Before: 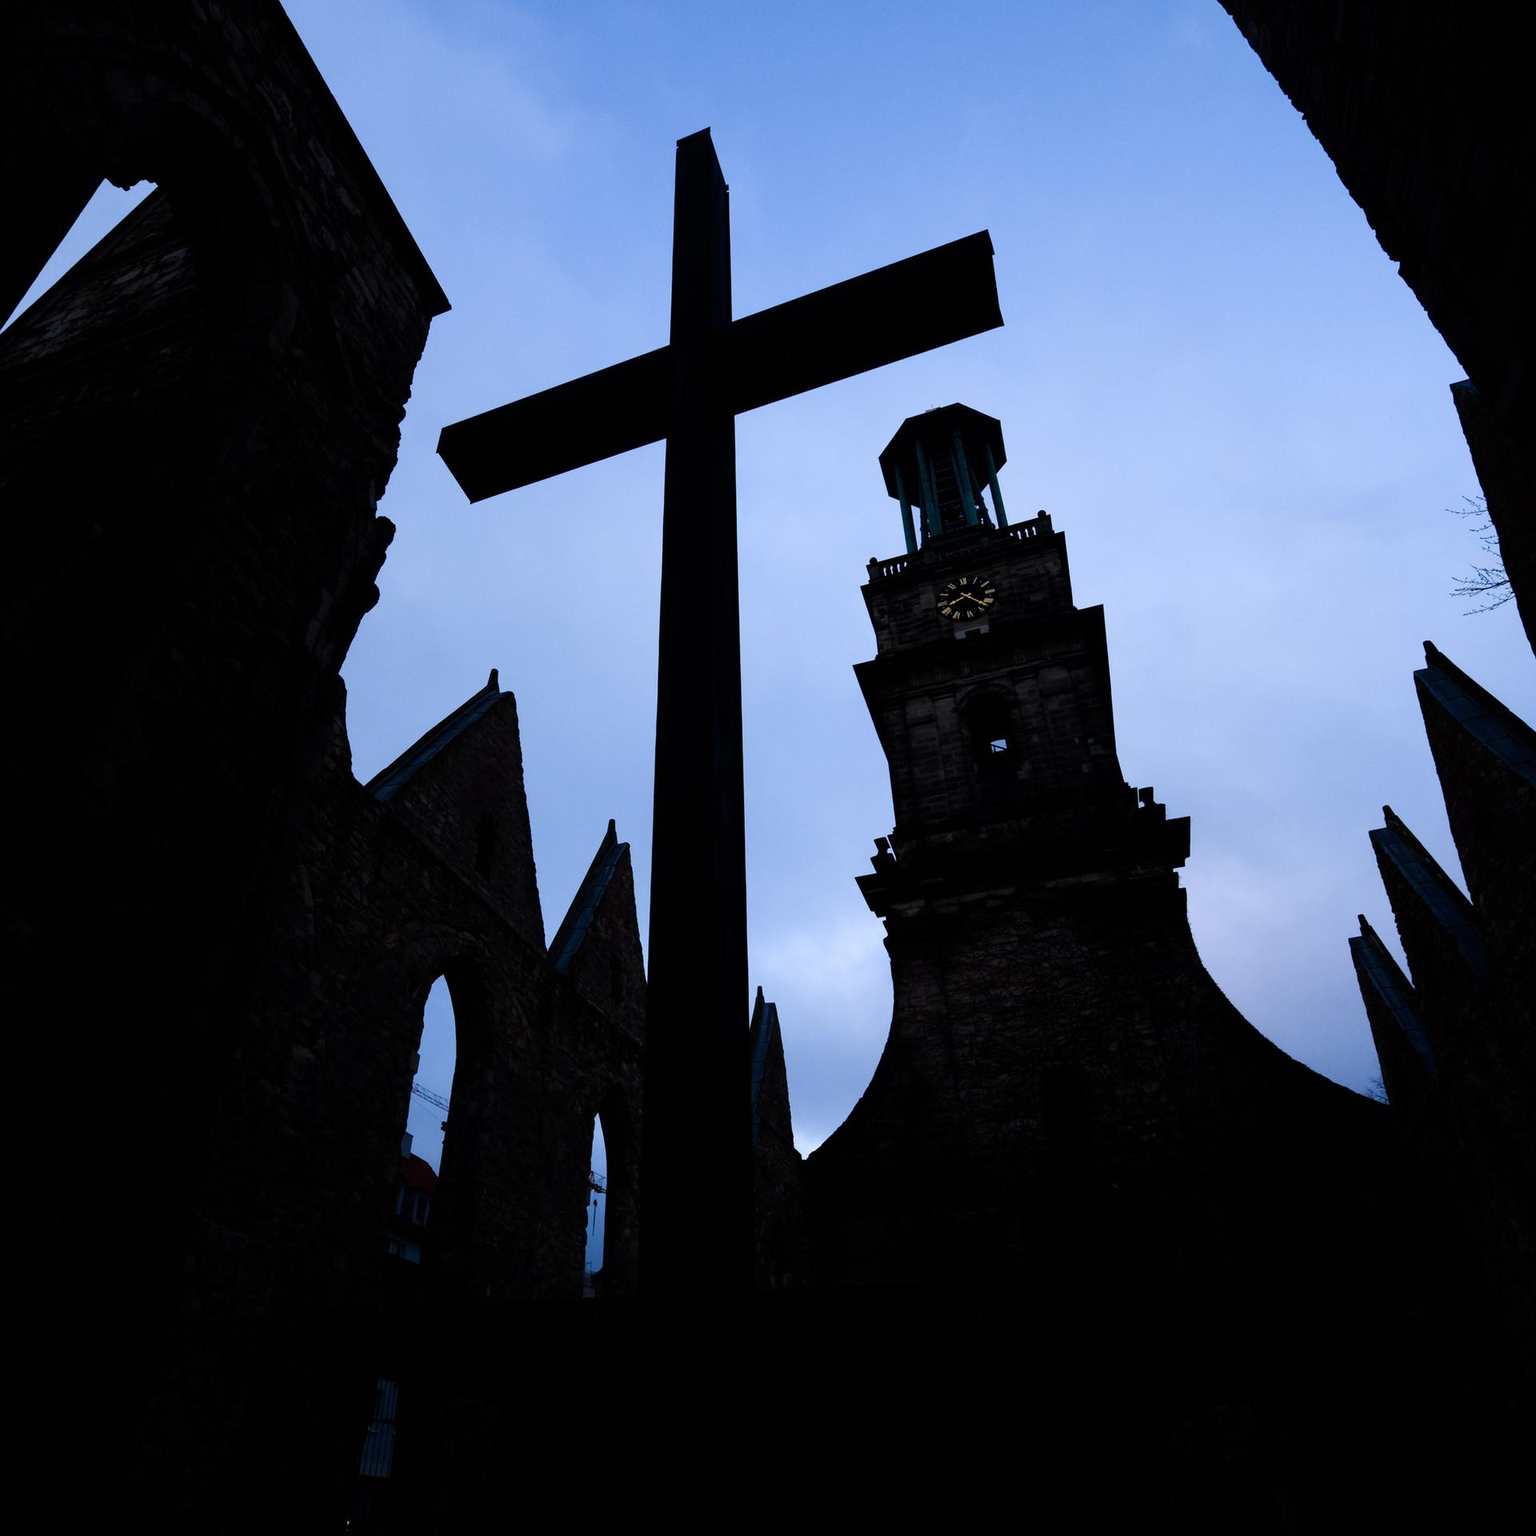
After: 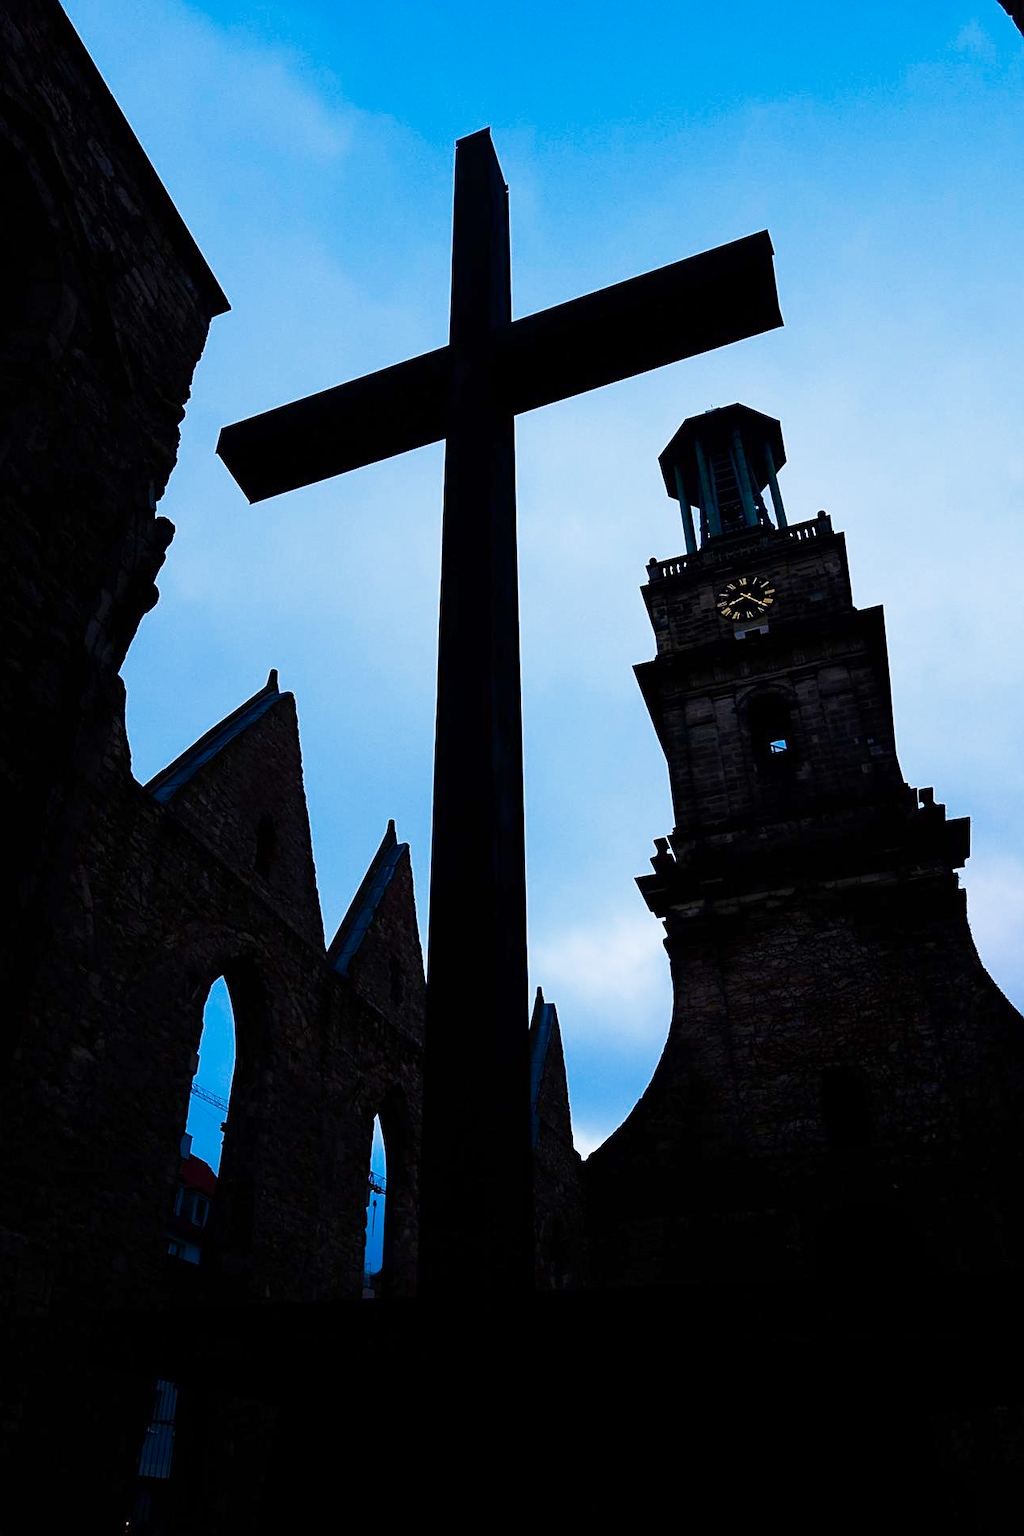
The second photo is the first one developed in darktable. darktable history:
color zones: curves: ch0 [(0.473, 0.374) (0.742, 0.784)]; ch1 [(0.354, 0.737) (0.742, 0.705)]; ch2 [(0.318, 0.421) (0.758, 0.532)]
base curve: curves: ch0 [(0, 0) (0.579, 0.807) (1, 1)], preserve colors none
crop and rotate: left 14.423%, right 18.898%
sharpen: on, module defaults
